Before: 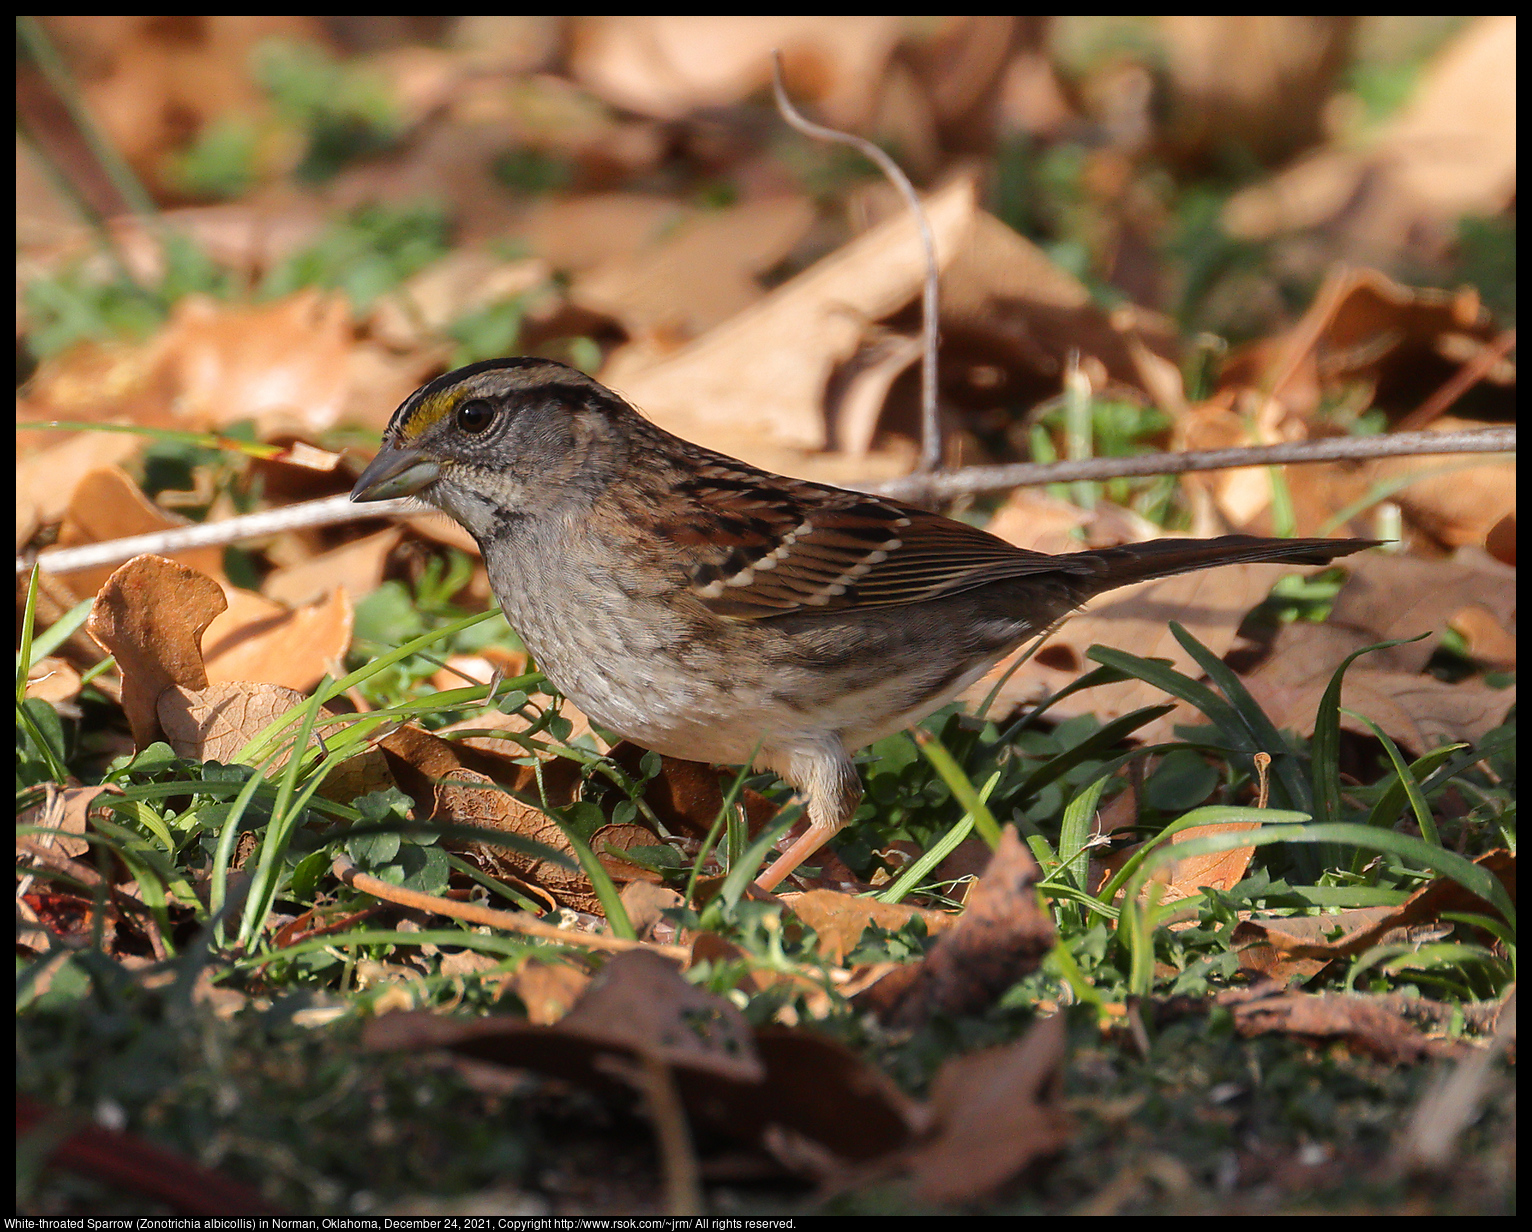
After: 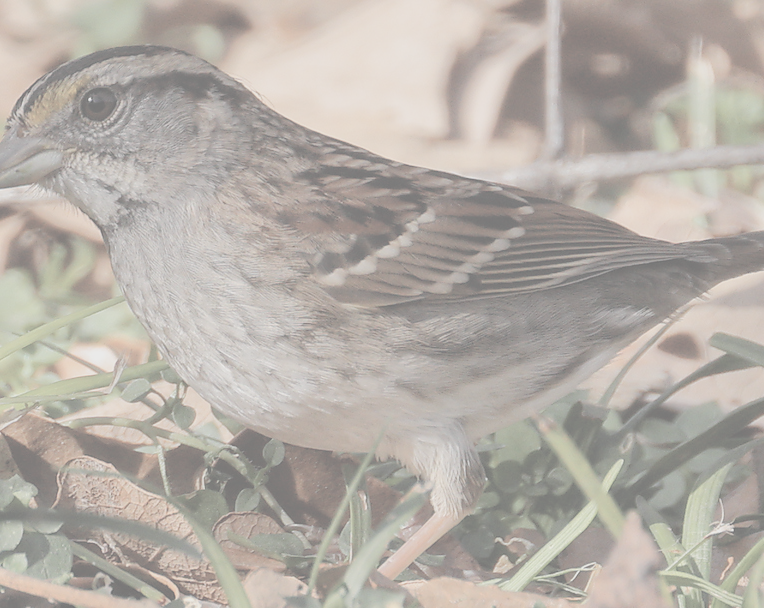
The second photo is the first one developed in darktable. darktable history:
crop: left 24.651%, top 25.326%, right 25.446%, bottom 25.319%
contrast brightness saturation: contrast -0.339, brightness 0.735, saturation -0.766
